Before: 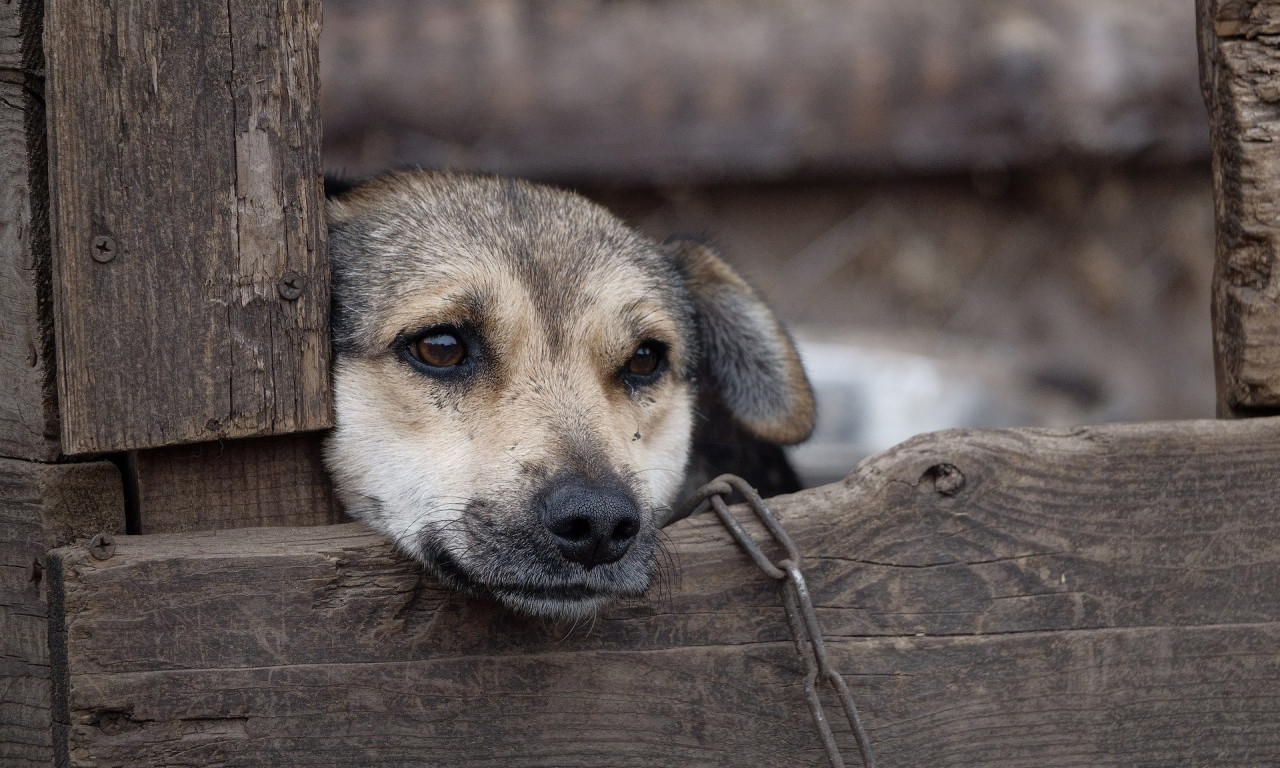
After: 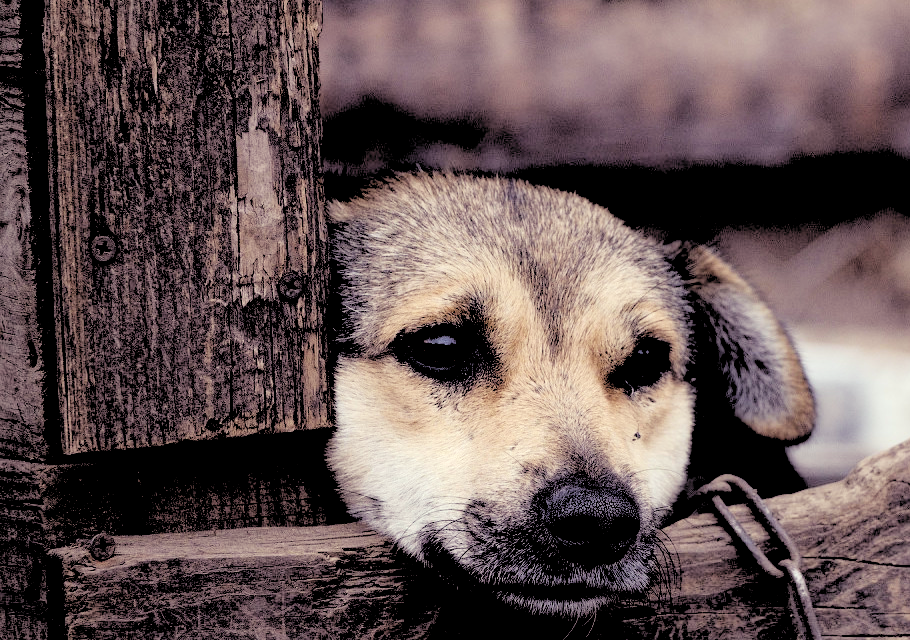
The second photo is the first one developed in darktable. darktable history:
rgb levels: levels [[0.034, 0.472, 0.904], [0, 0.5, 1], [0, 0.5, 1]]
crop: right 28.885%, bottom 16.626%
rgb curve: mode RGB, independent channels
global tonemap: drago (0.7, 100)
color balance rgb: shadows lift › luminance -21.66%, shadows lift › chroma 8.98%, shadows lift › hue 283.37°, power › chroma 1.05%, power › hue 25.59°, highlights gain › luminance 6.08%, highlights gain › chroma 2.55%, highlights gain › hue 90°, global offset › luminance -0.87%, perceptual saturation grading › global saturation 25%, perceptual saturation grading › highlights -28.39%, perceptual saturation grading › shadows 33.98%
